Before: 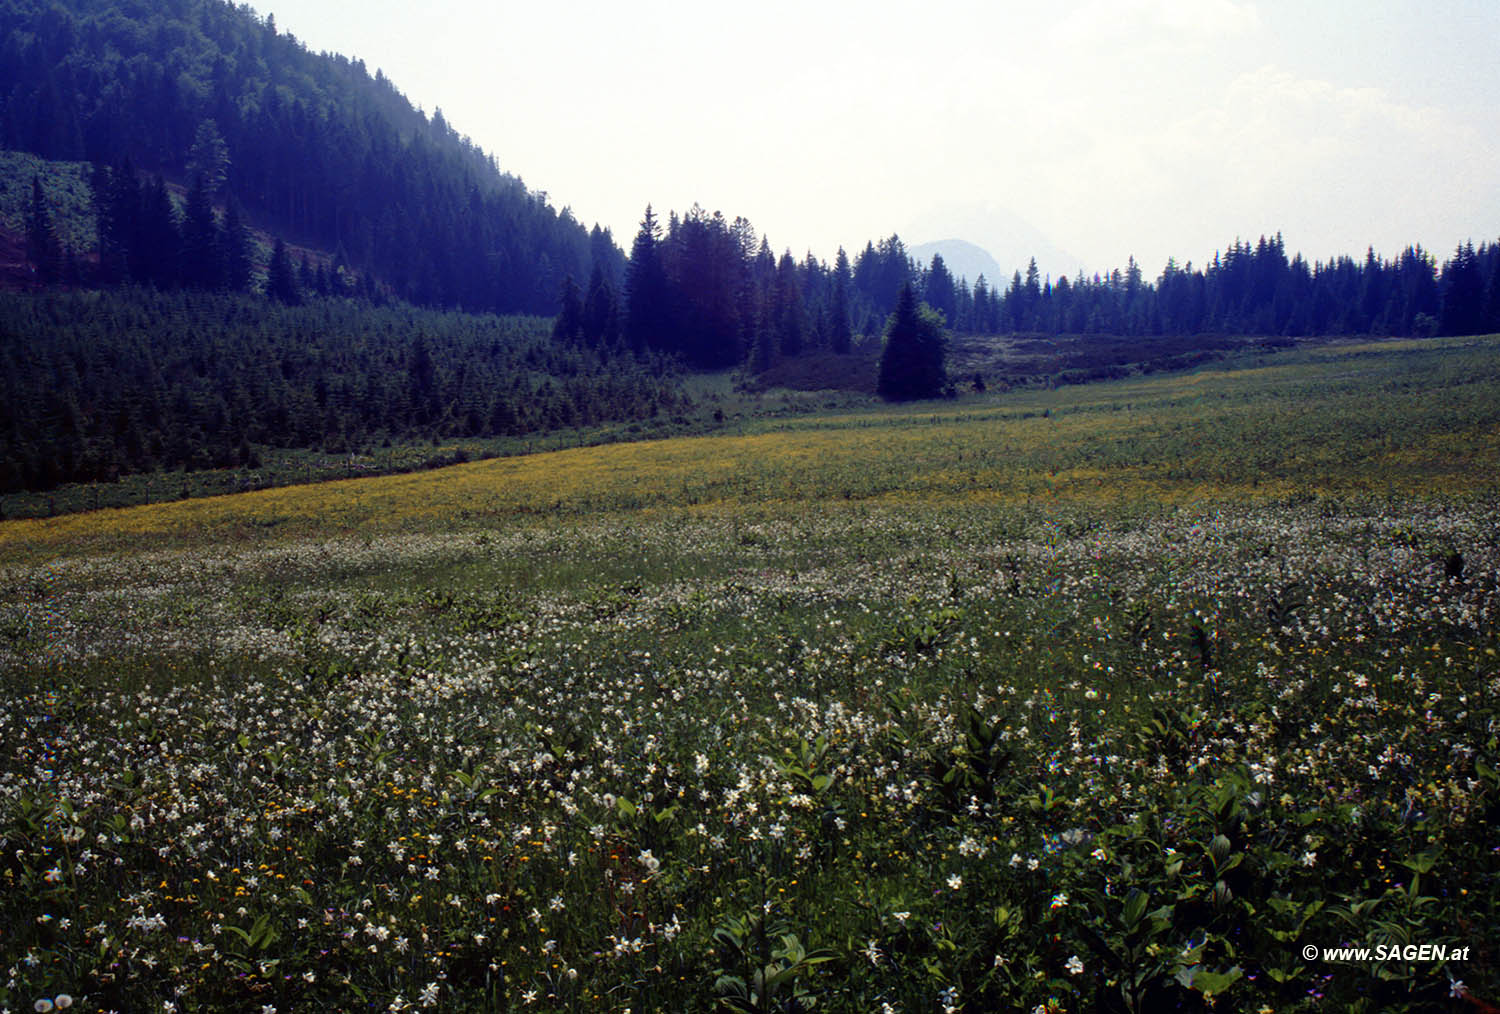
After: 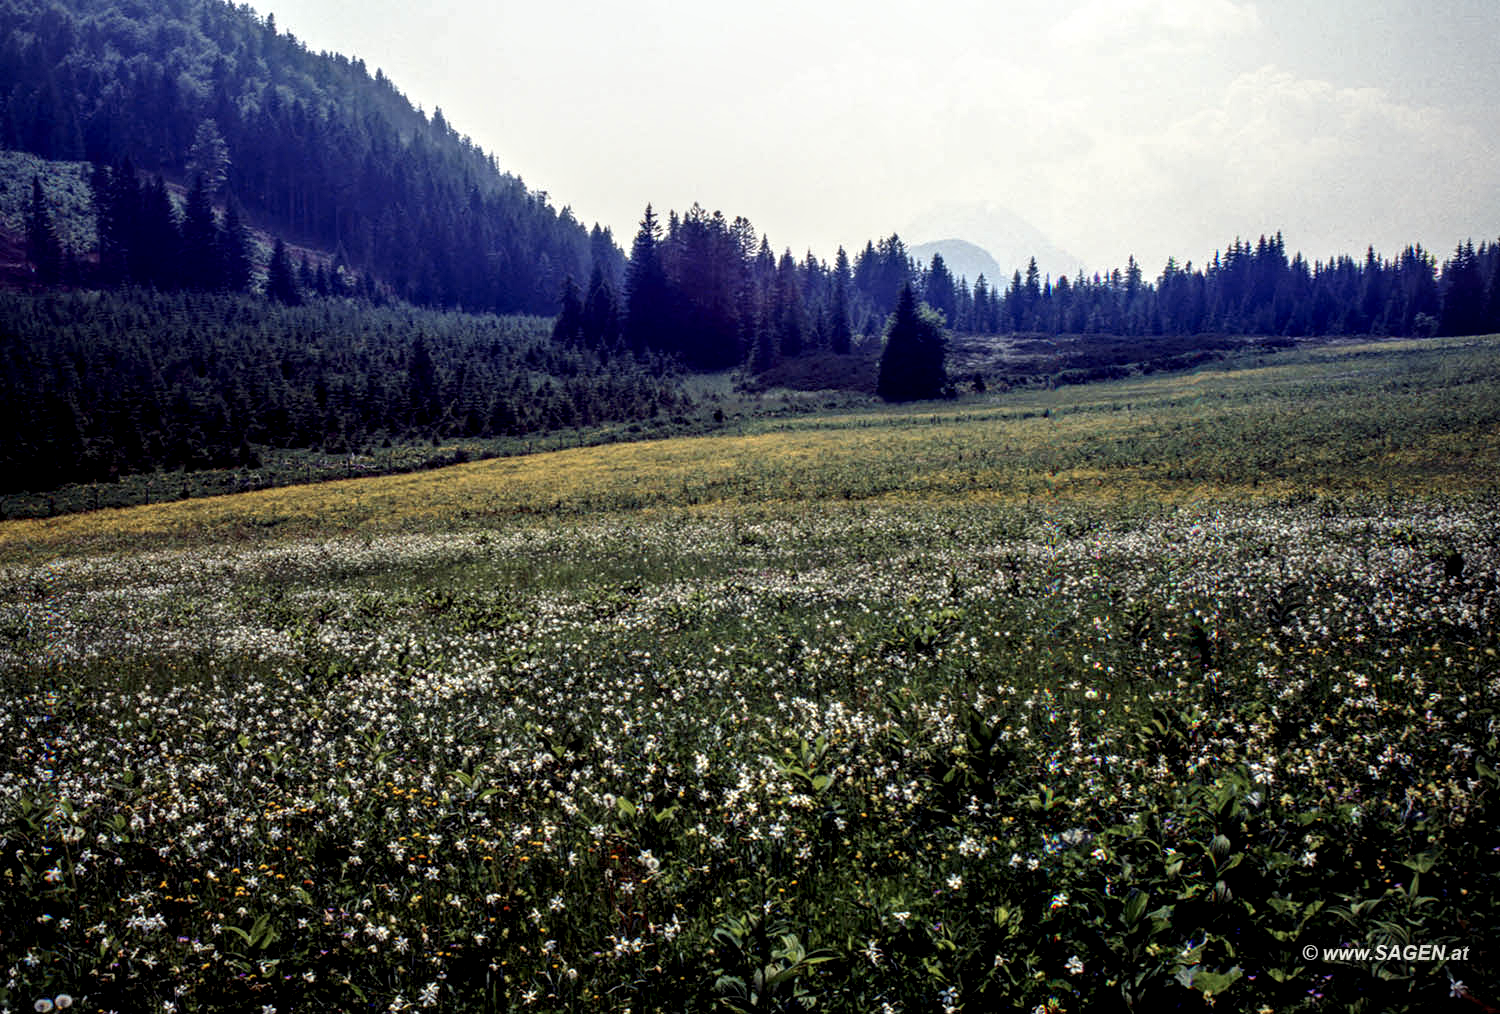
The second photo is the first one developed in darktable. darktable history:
vignetting: fall-off start 97.32%, fall-off radius 79.27%, center (-0.122, -0.008), width/height ratio 1.12, unbound false
local contrast: highlights 17%, detail 186%
